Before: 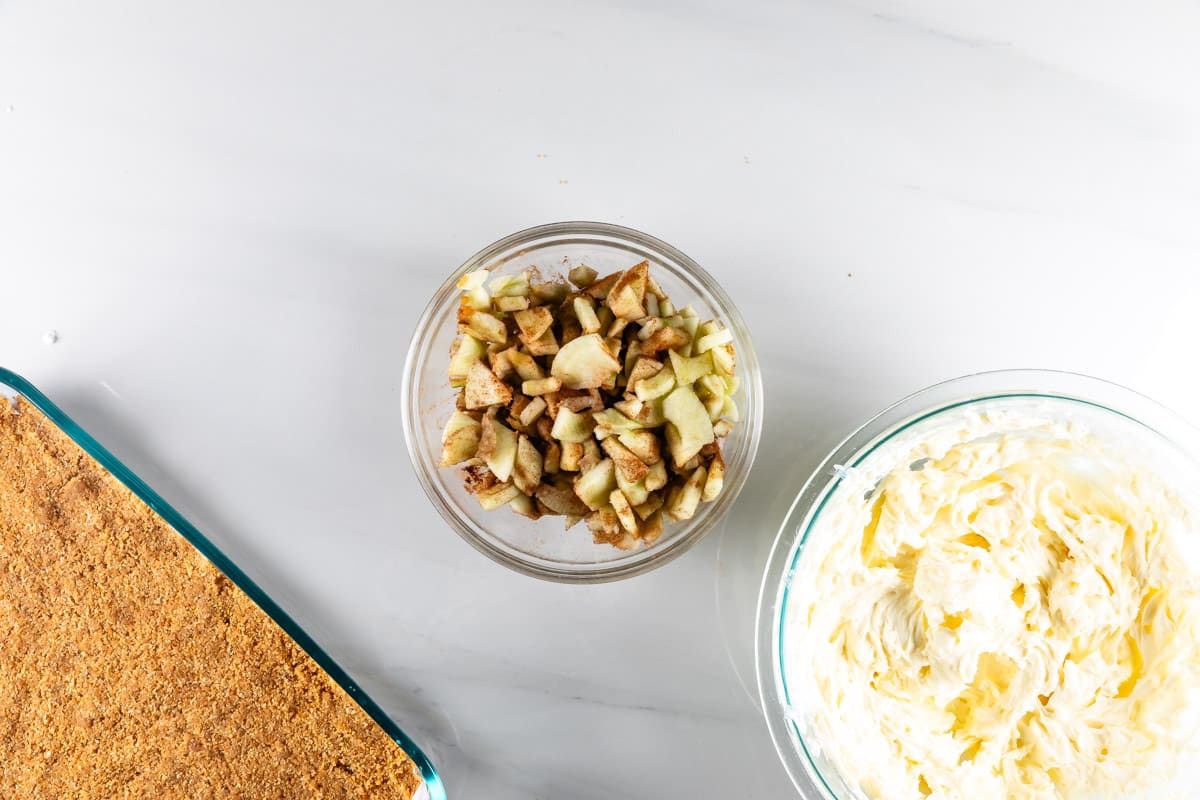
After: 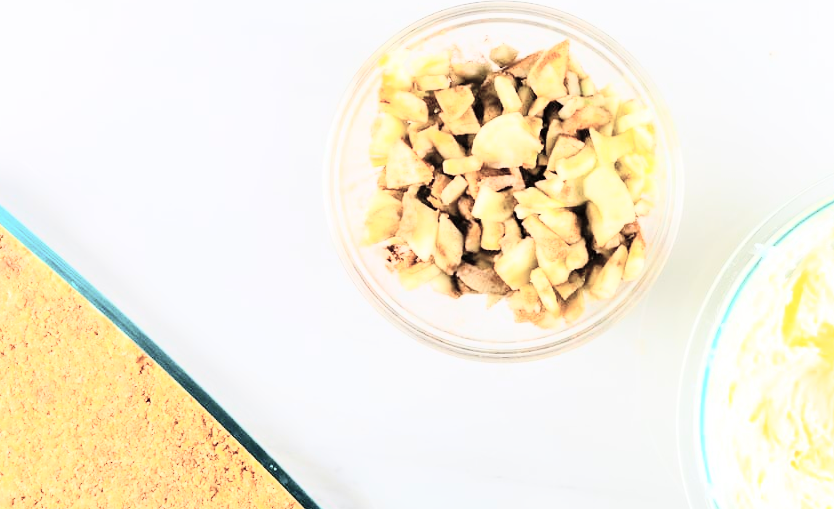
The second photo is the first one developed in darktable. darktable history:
crop: left 6.605%, top 27.741%, right 23.875%, bottom 8.531%
tone curve: curves: ch0 [(0, 0) (0.417, 0.851) (1, 1)], color space Lab, independent channels, preserve colors none
